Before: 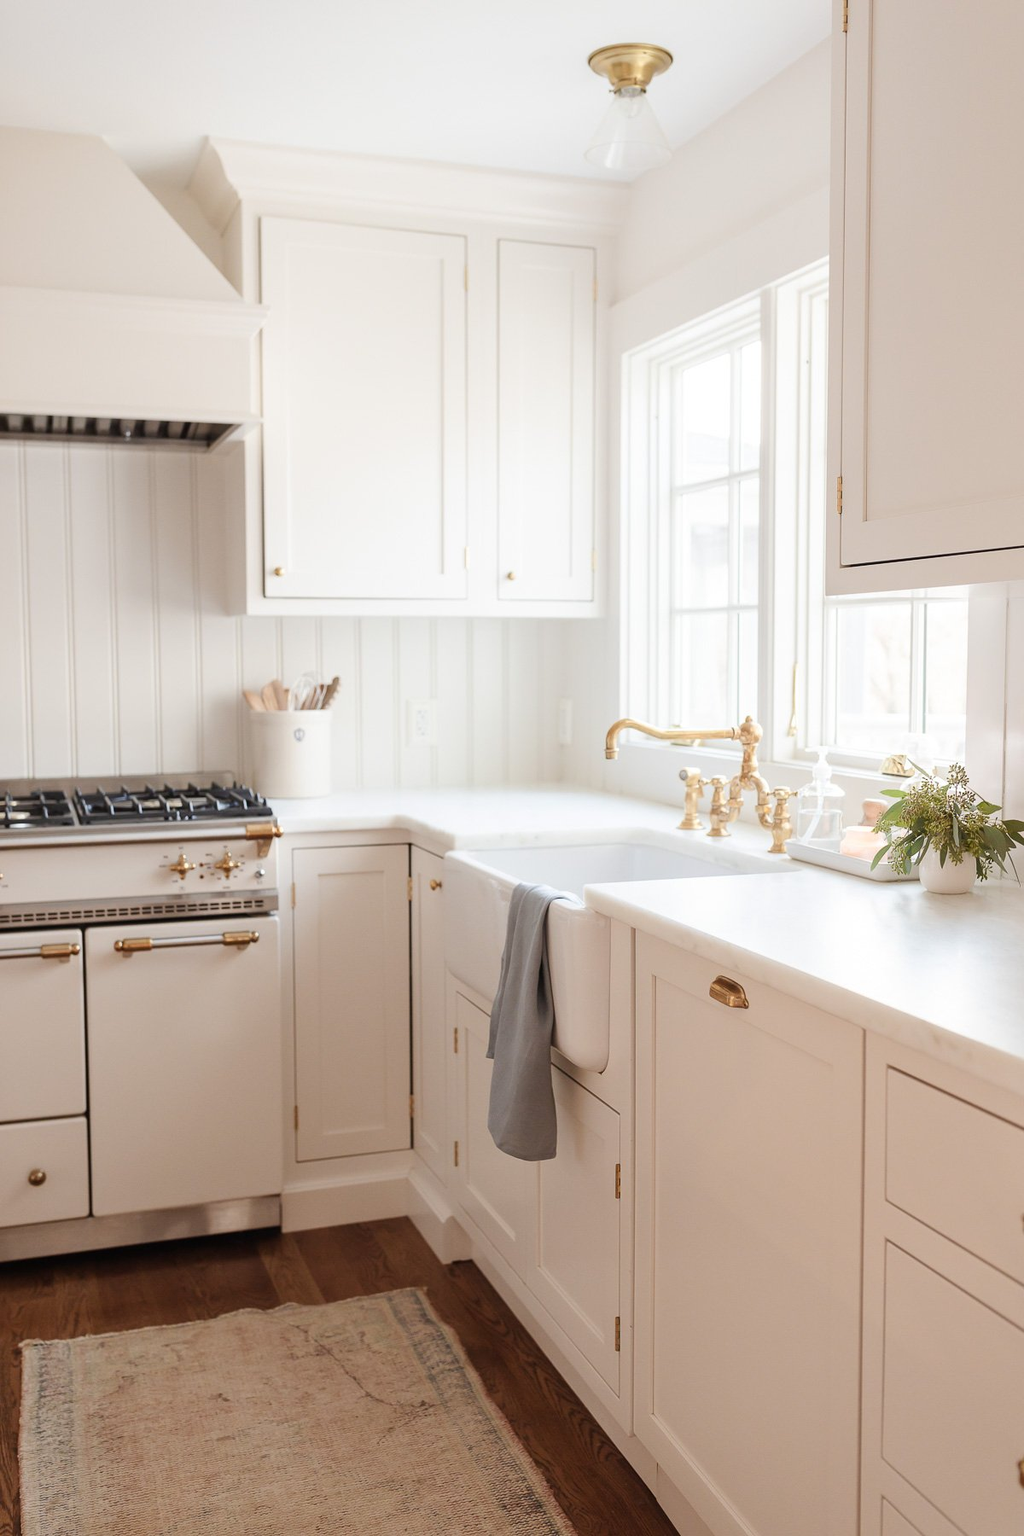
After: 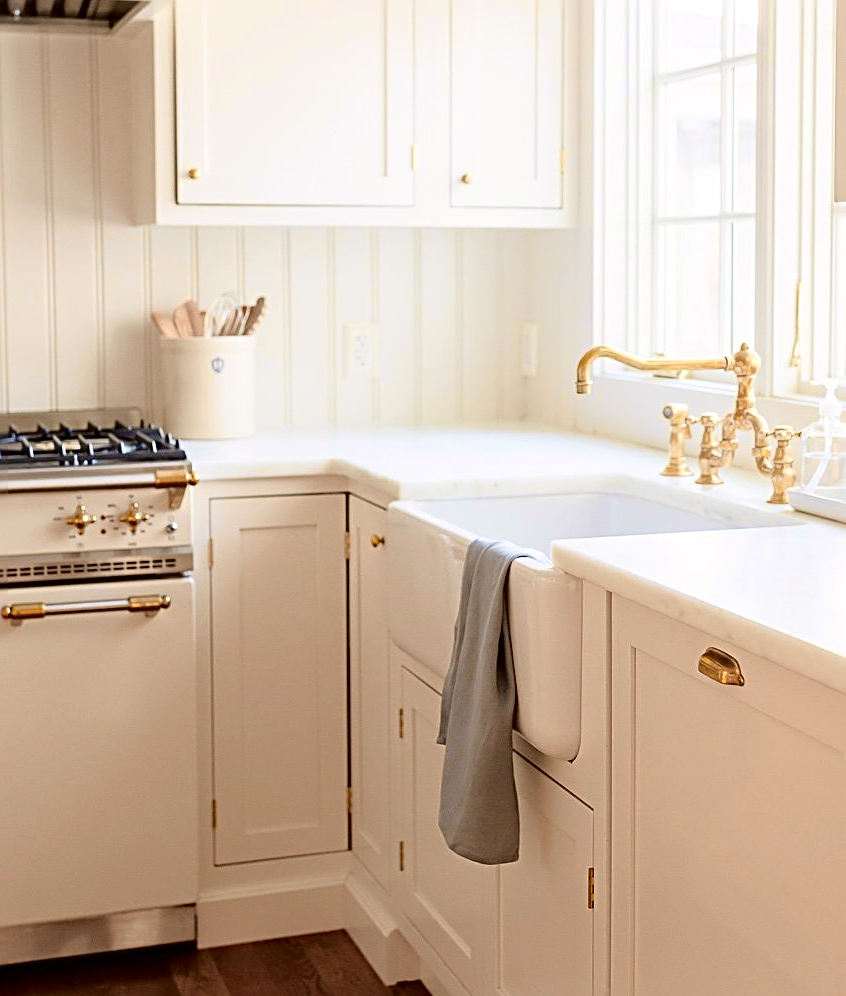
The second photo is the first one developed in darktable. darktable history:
crop: left 11.123%, top 27.61%, right 18.3%, bottom 17.034%
tone equalizer: on, module defaults
sharpen: radius 3.119
haze removal: compatibility mode true, adaptive false
tone curve: curves: ch0 [(0.024, 0) (0.075, 0.034) (0.145, 0.098) (0.257, 0.259) (0.408, 0.45) (0.611, 0.64) (0.81, 0.857) (1, 1)]; ch1 [(0, 0) (0.287, 0.198) (0.501, 0.506) (0.56, 0.57) (0.712, 0.777) (0.976, 0.992)]; ch2 [(0, 0) (0.5, 0.5) (0.523, 0.552) (0.59, 0.603) (0.681, 0.754) (1, 1)], color space Lab, independent channels, preserve colors none
